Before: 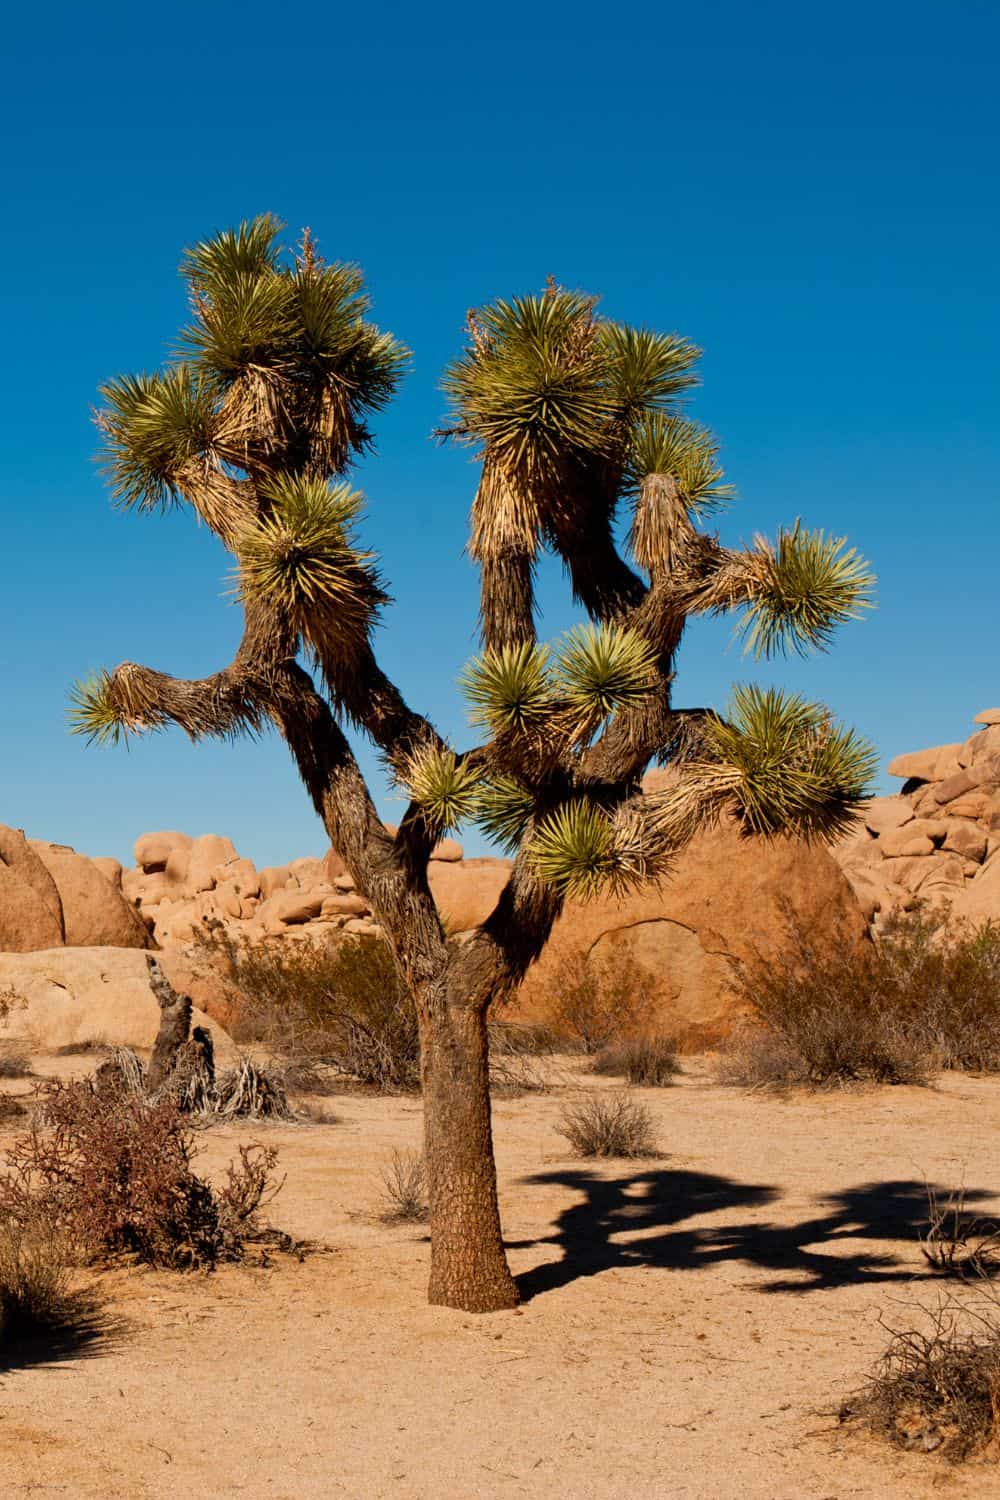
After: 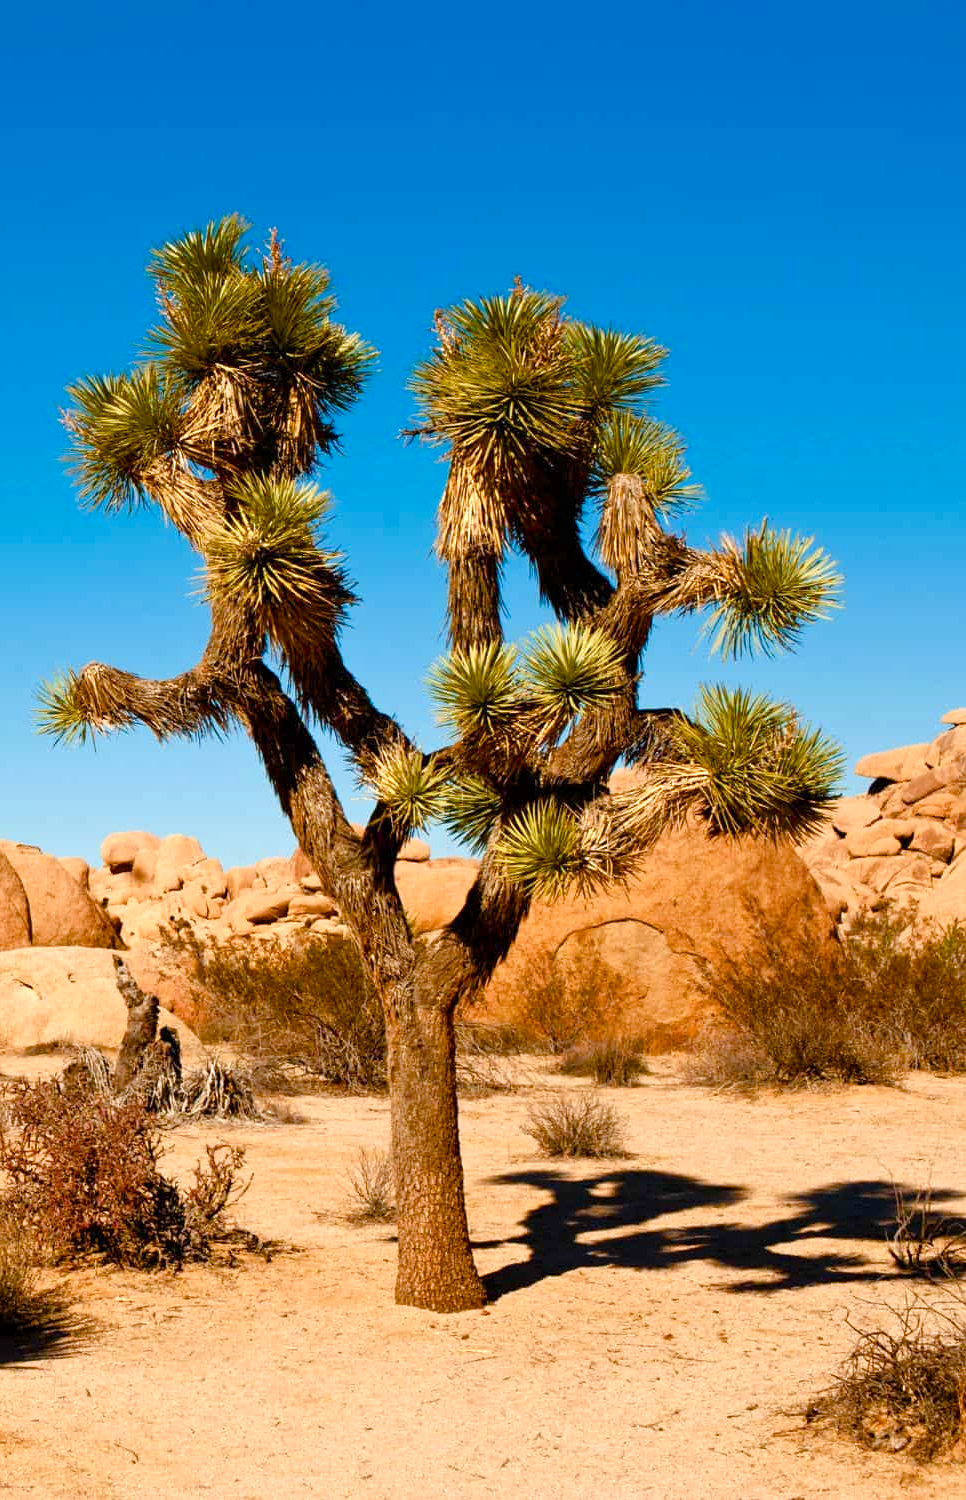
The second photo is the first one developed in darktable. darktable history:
color balance rgb: perceptual saturation grading › global saturation 20%, perceptual saturation grading › highlights -25.356%, perceptual saturation grading › shadows 49.705%
crop and rotate: left 3.369%
exposure: exposure 0.602 EV, compensate exposure bias true, compensate highlight preservation false
